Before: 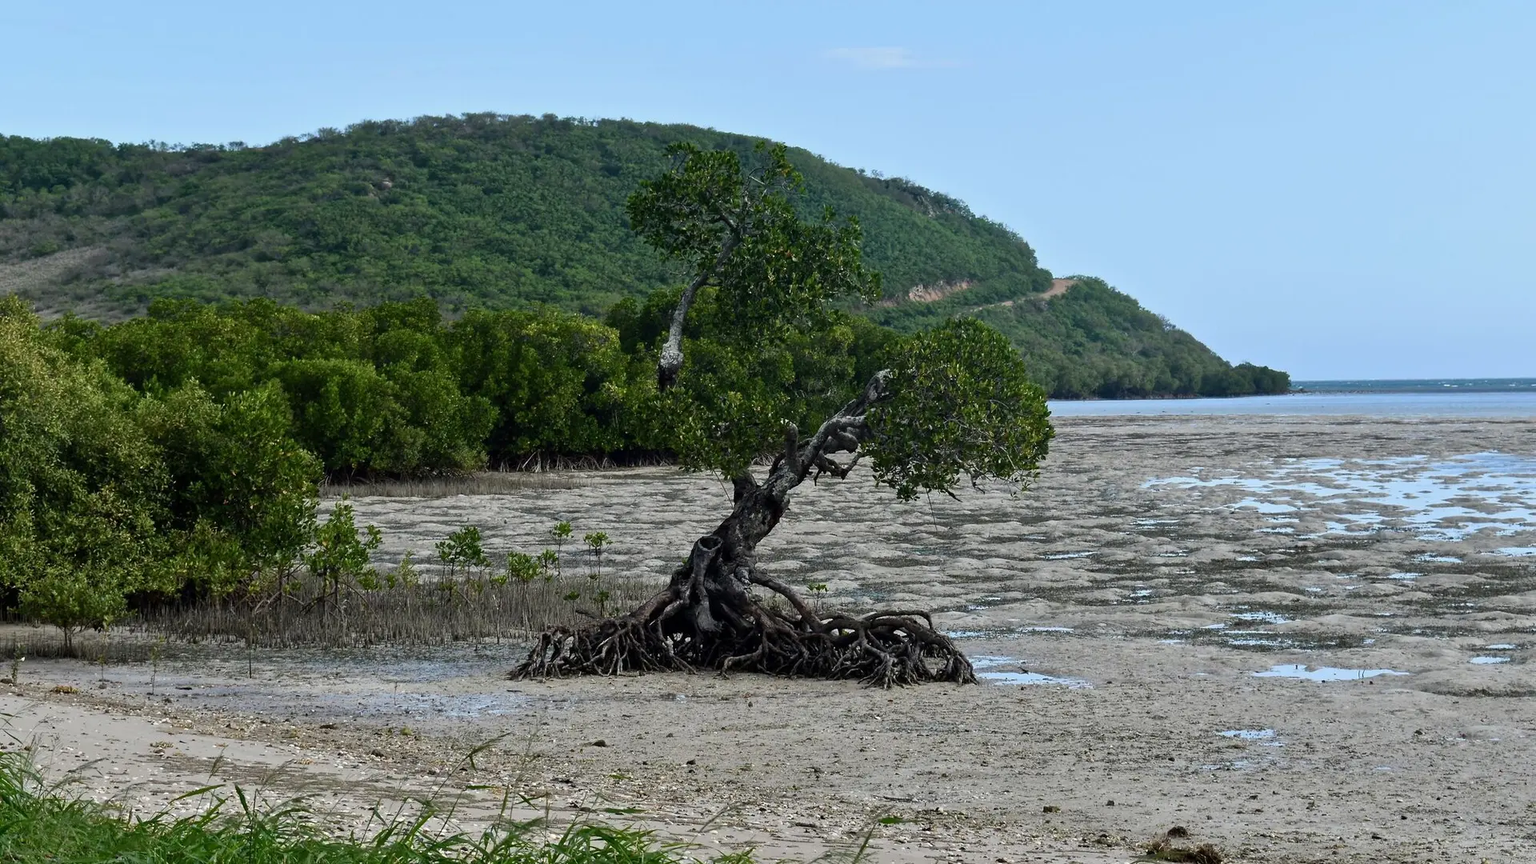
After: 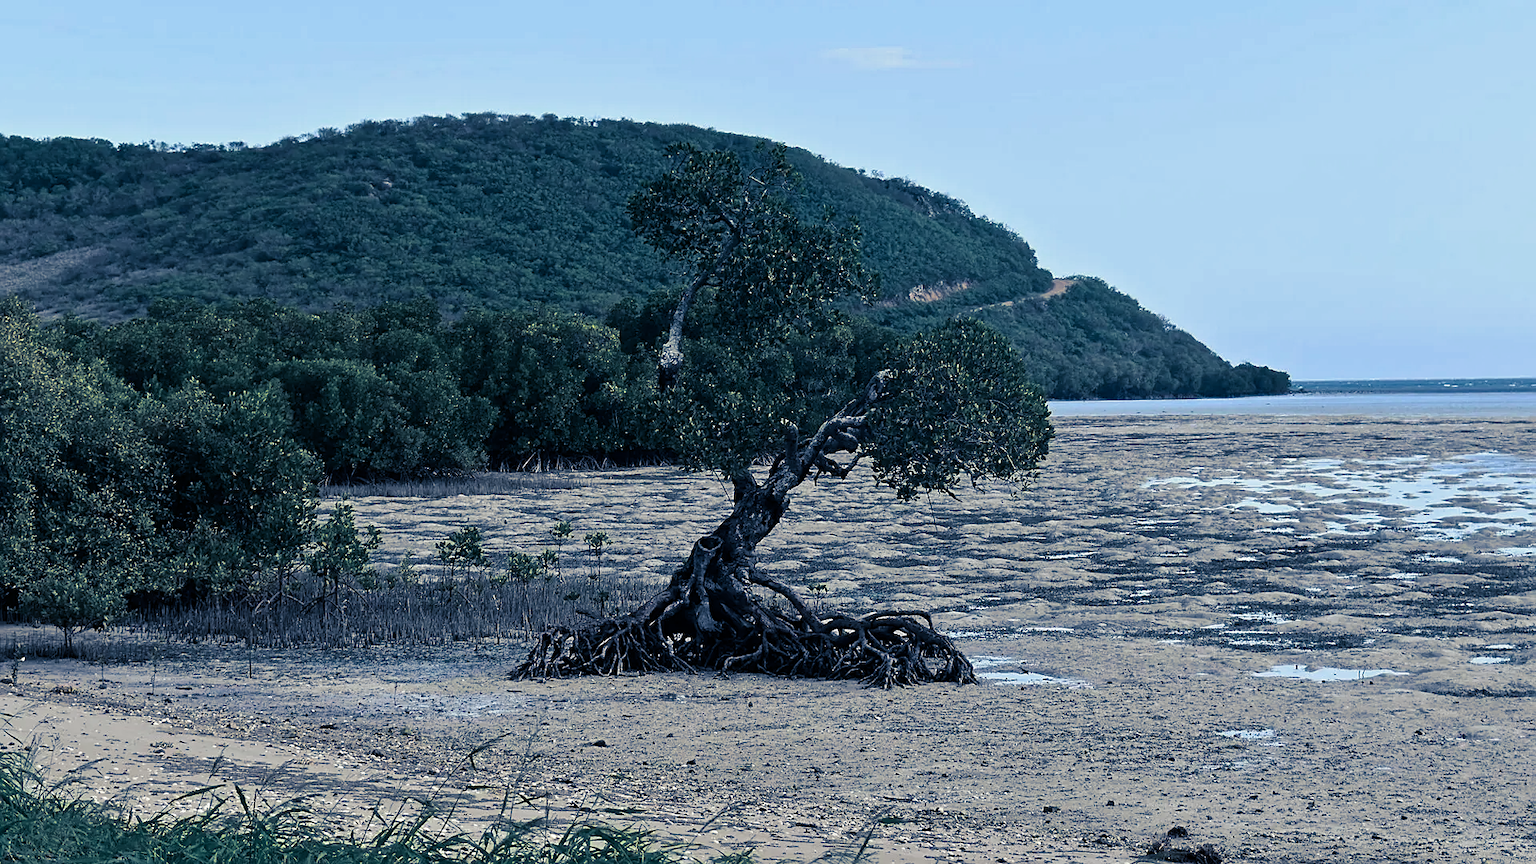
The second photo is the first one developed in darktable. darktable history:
split-toning: shadows › hue 226.8°, shadows › saturation 0.84
sharpen: on, module defaults
